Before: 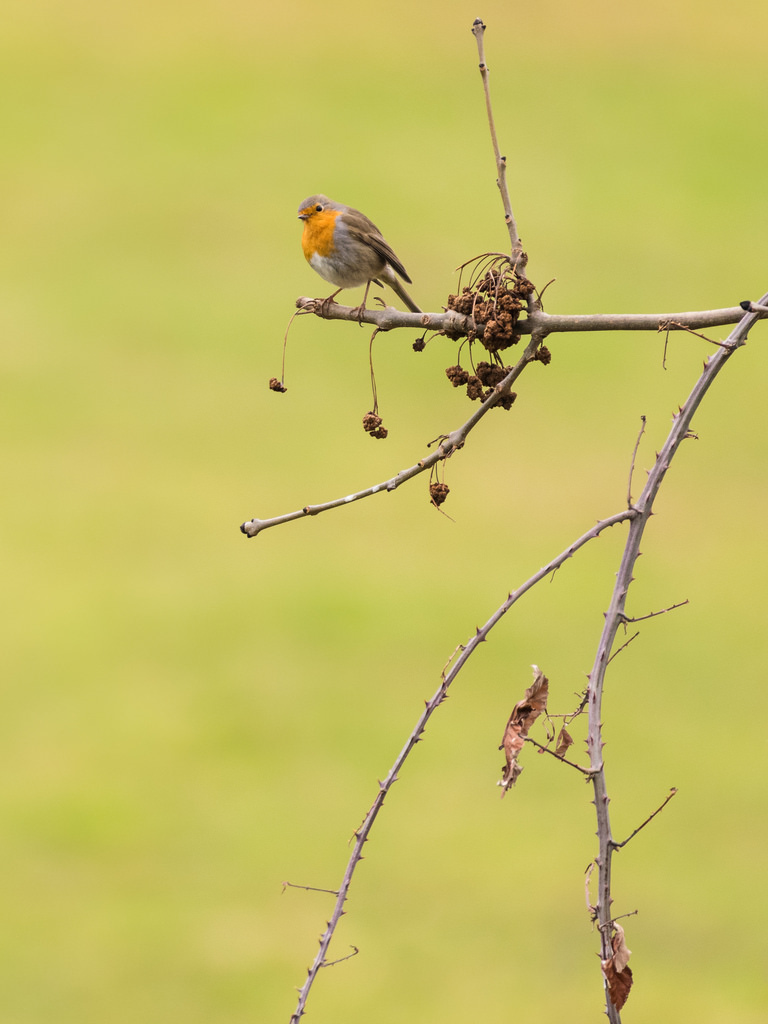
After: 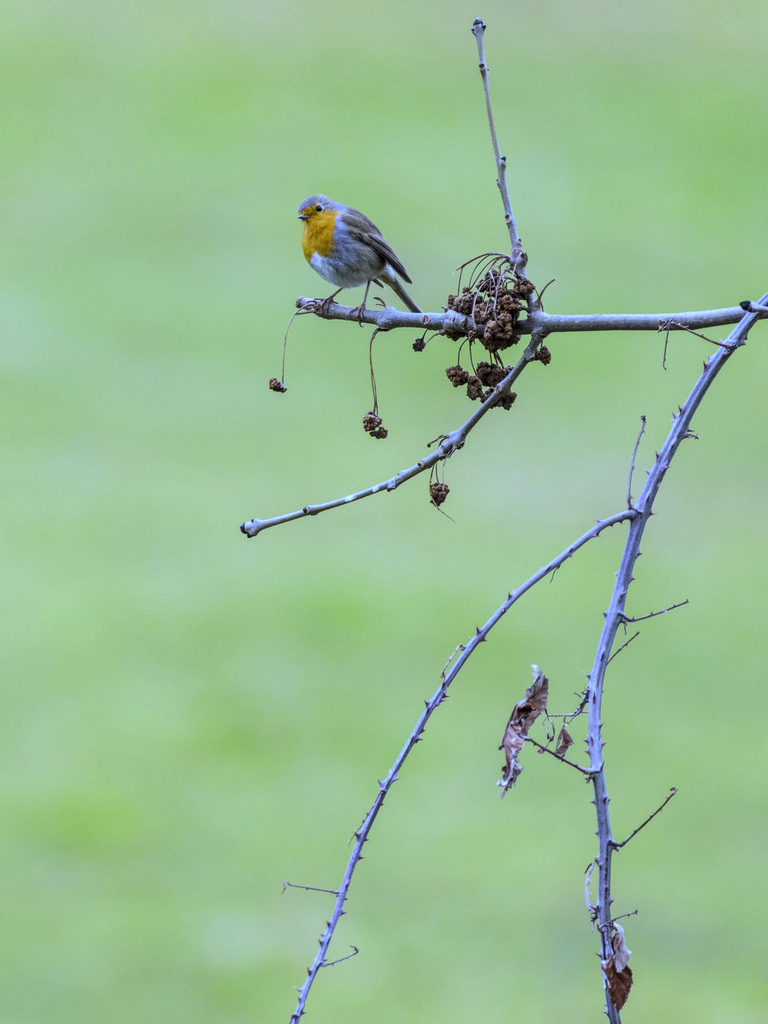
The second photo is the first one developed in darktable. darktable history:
local contrast: on, module defaults
white balance: red 0.766, blue 1.537
